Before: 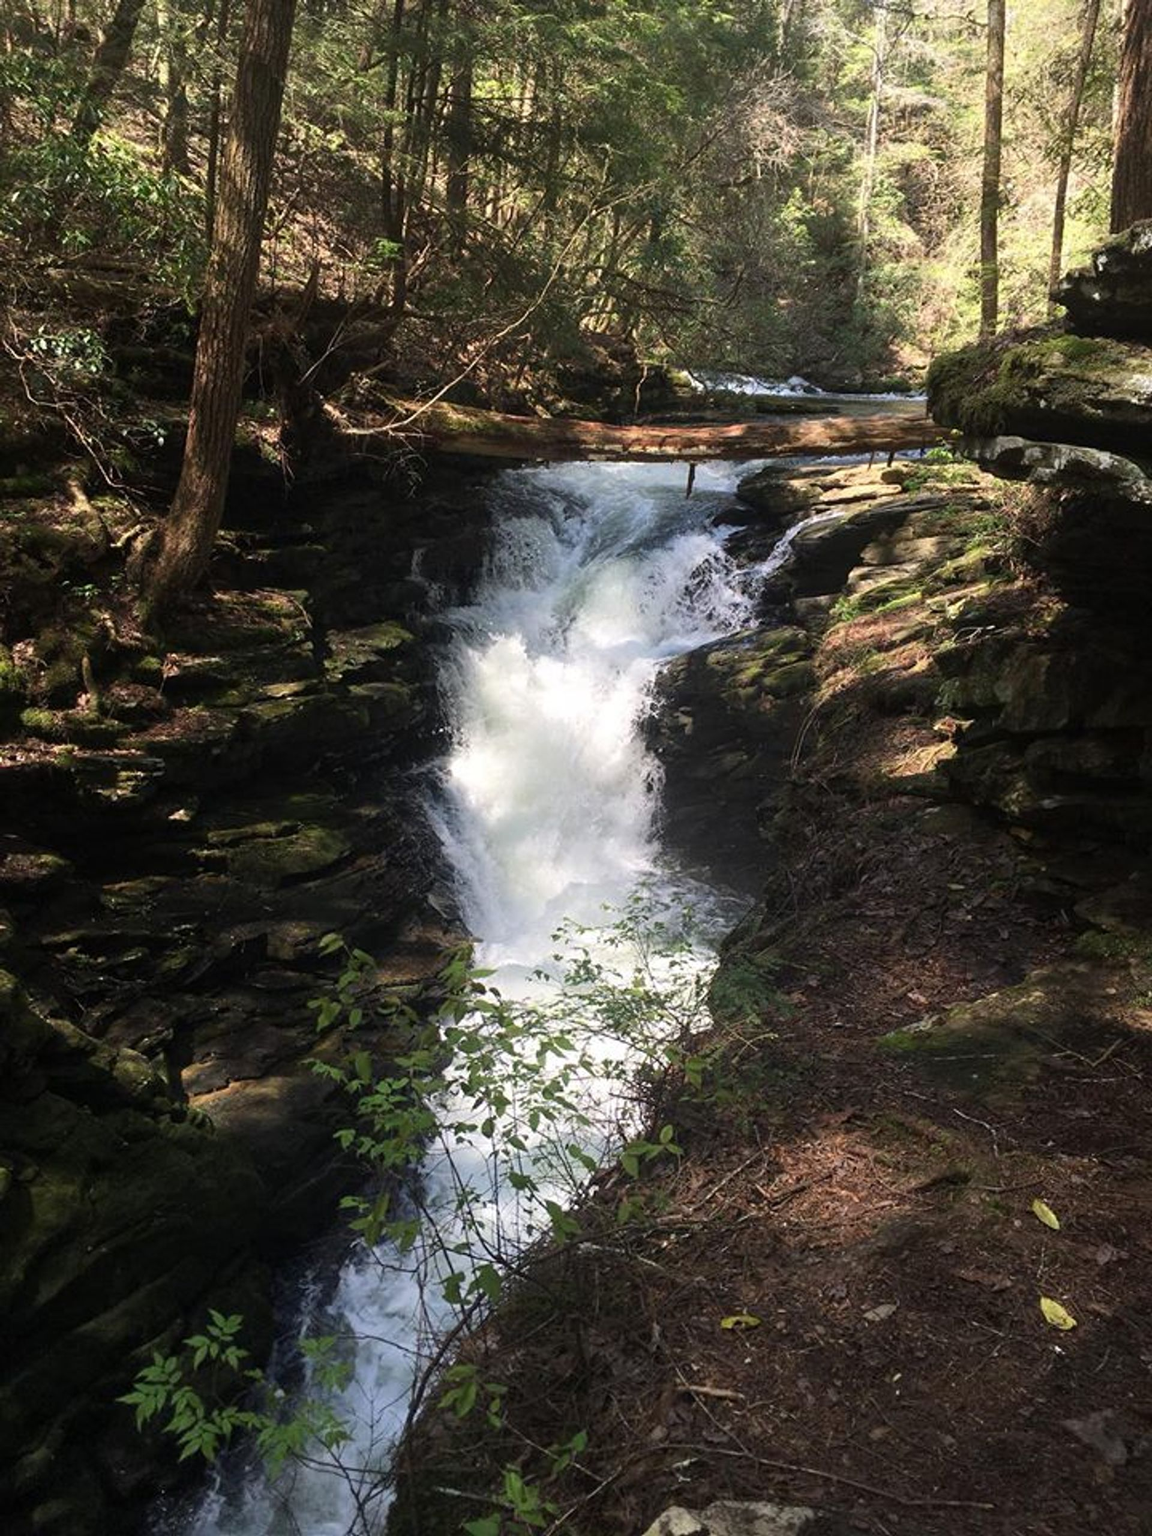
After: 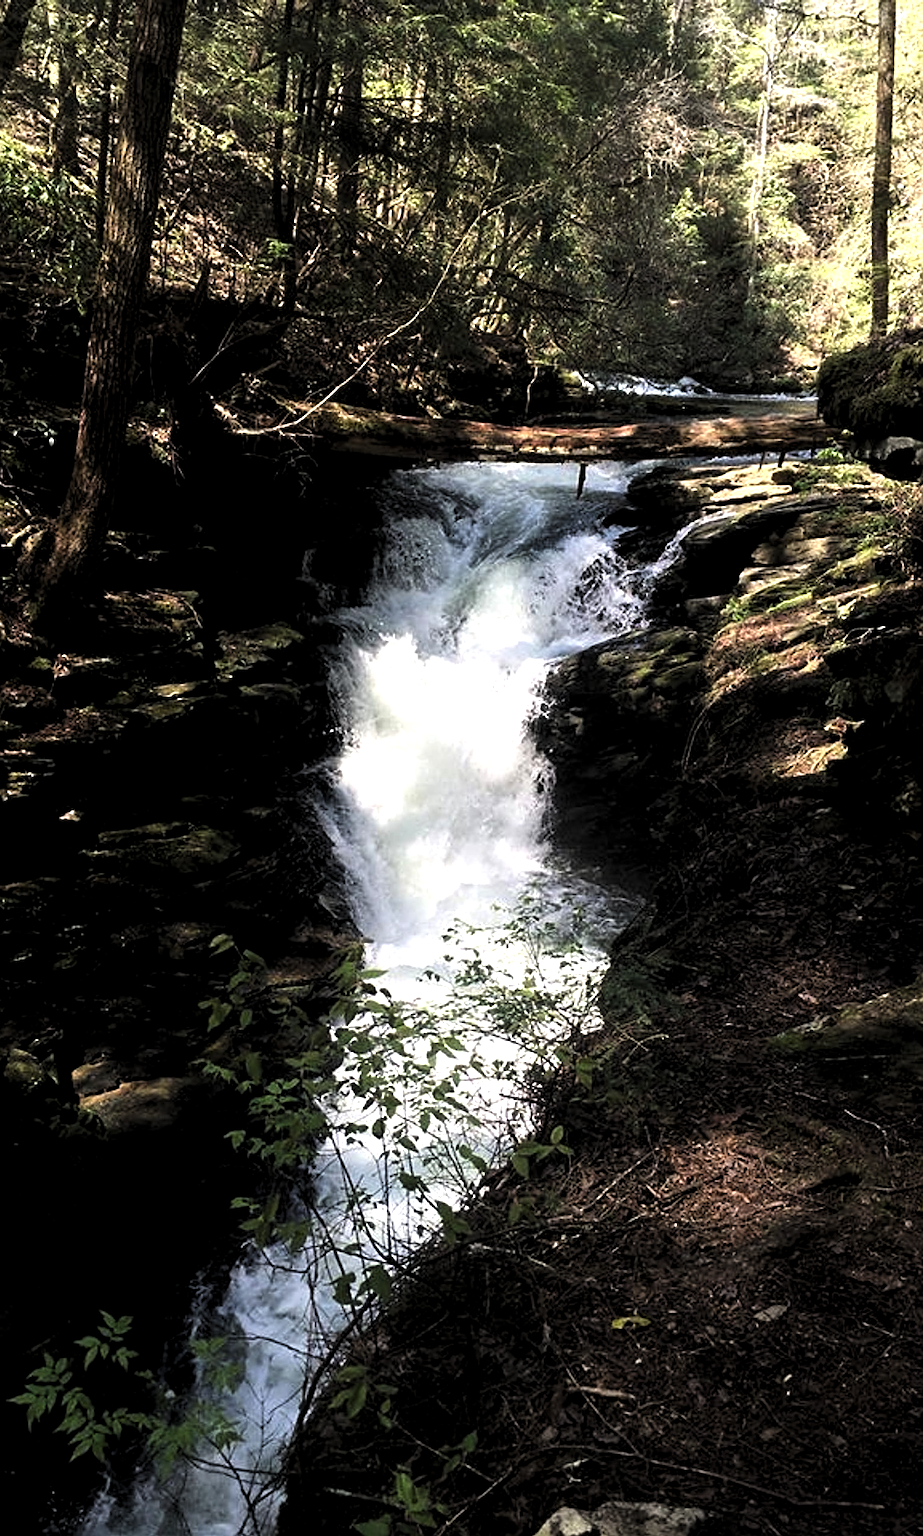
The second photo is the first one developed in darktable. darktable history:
crop and rotate: left 9.538%, right 10.264%
sharpen: on, module defaults
levels: levels [0.129, 0.519, 0.867]
color calibration: illuminant same as pipeline (D50), adaptation none (bypass), x 0.332, y 0.334, temperature 5016.16 K
